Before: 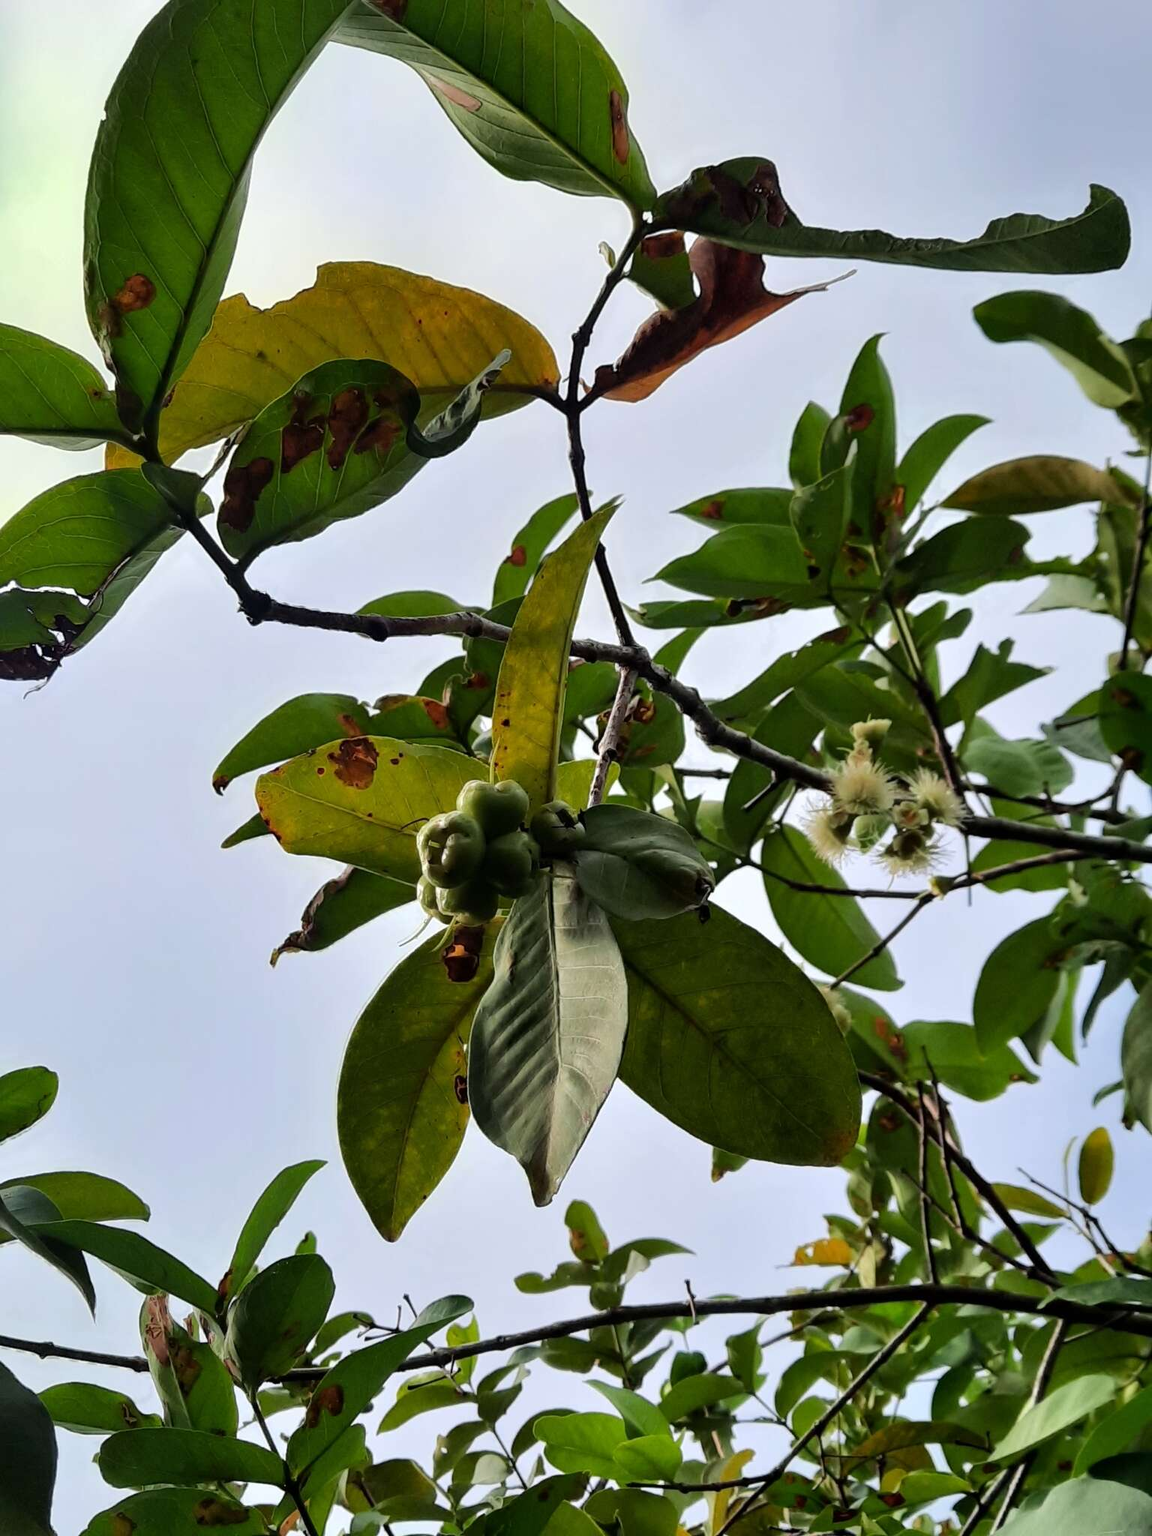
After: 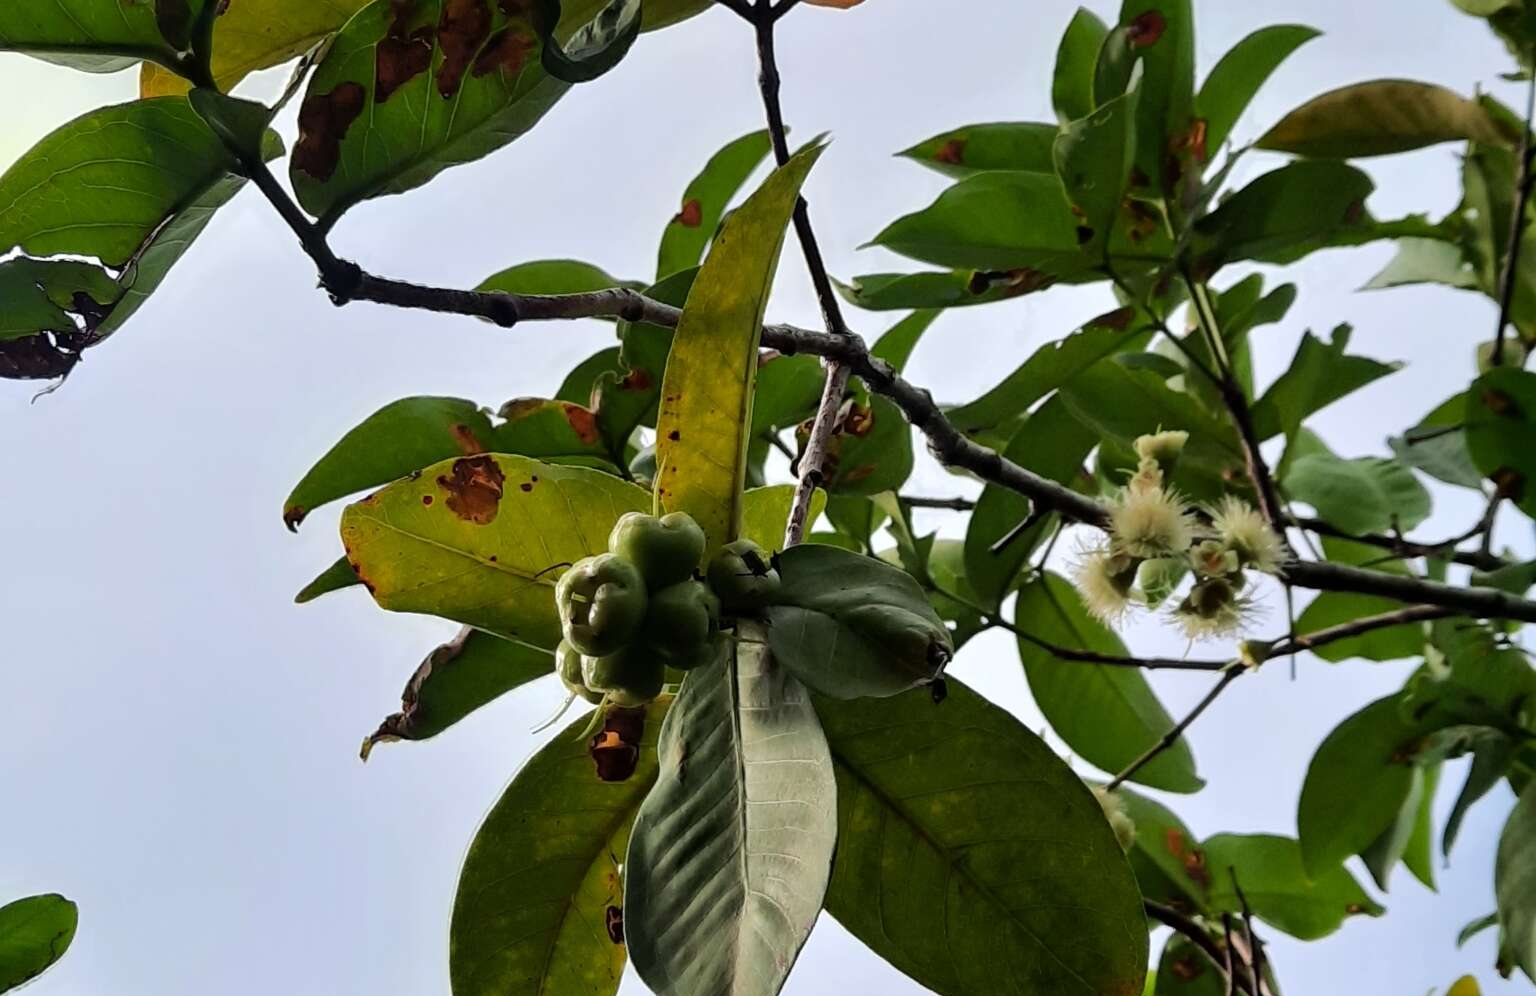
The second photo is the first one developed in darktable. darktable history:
crop and rotate: top 25.784%, bottom 25.554%
